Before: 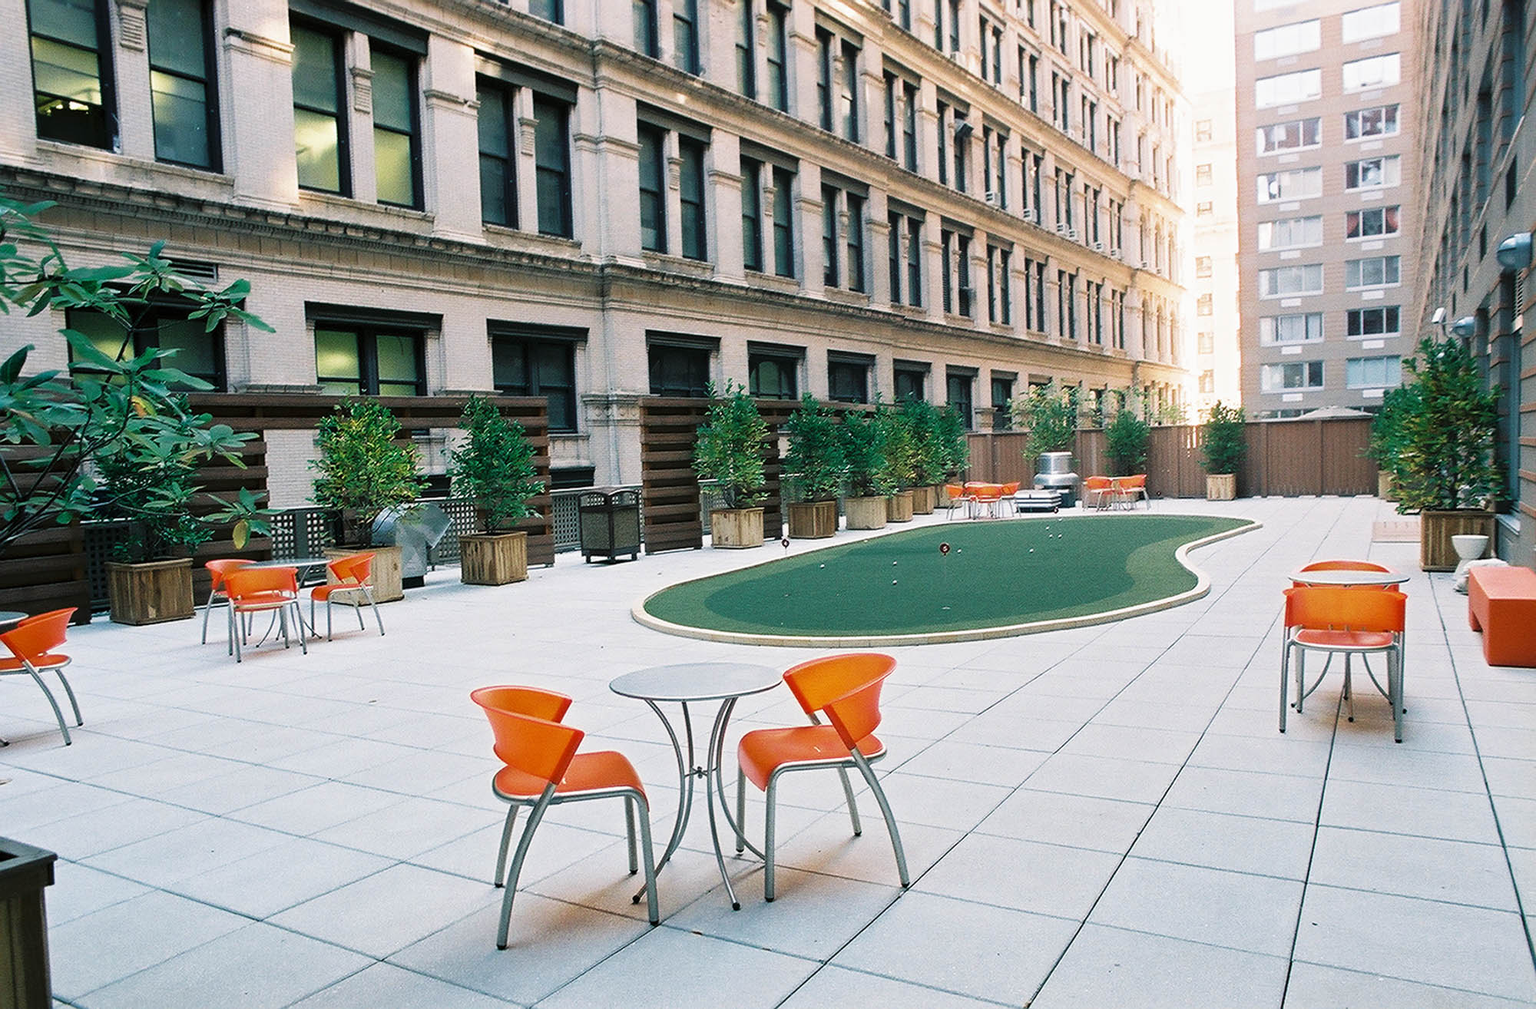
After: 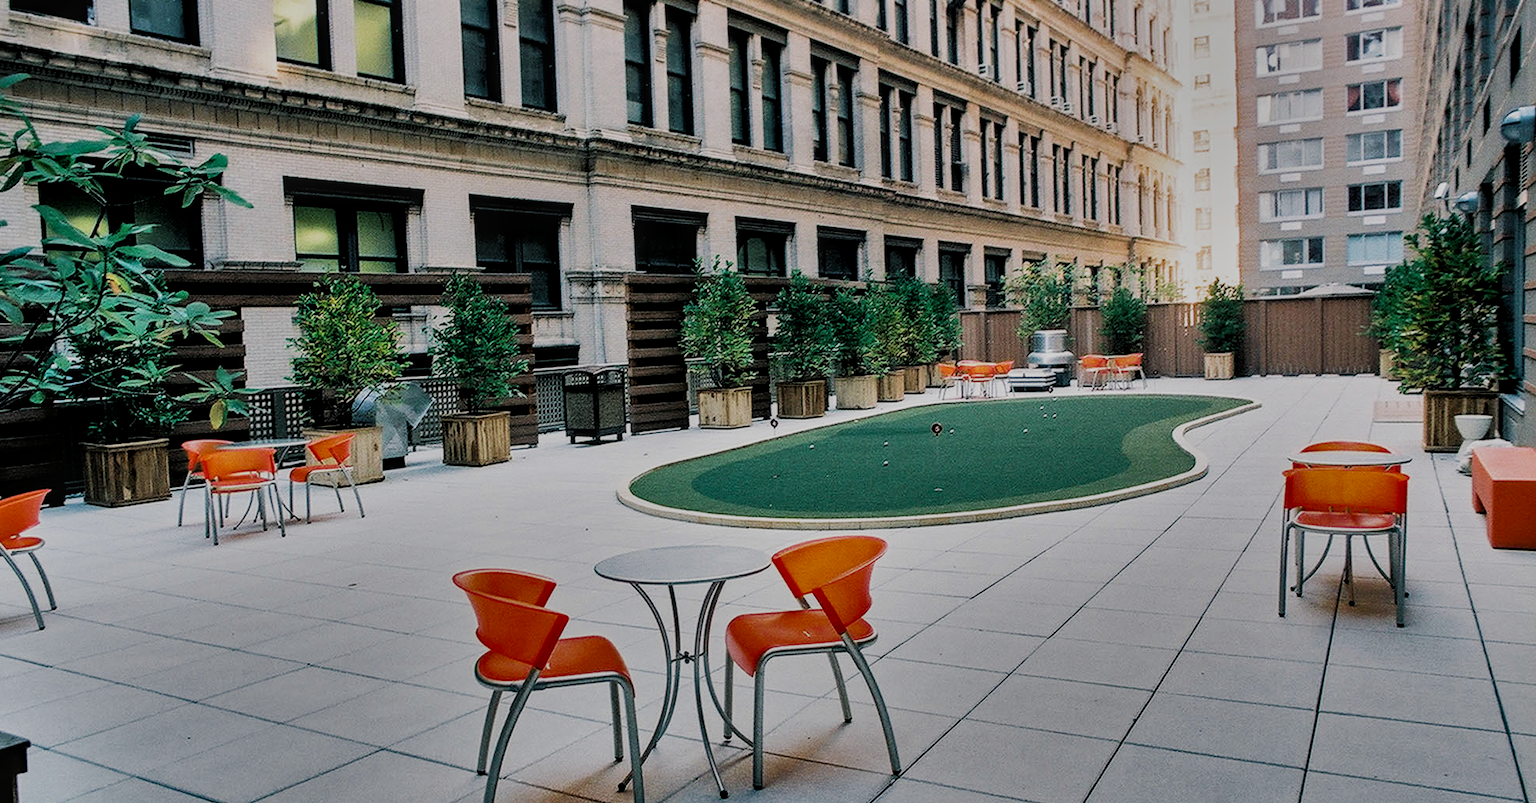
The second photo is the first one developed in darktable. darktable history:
local contrast: on, module defaults
shadows and highlights: shadows 80.73, white point adjustment -9.07, highlights -61.46, soften with gaussian
filmic rgb: black relative exposure -5 EV, hardness 2.88, contrast 1.3, highlights saturation mix -30%
crop and rotate: left 1.814%, top 12.818%, right 0.25%, bottom 9.225%
